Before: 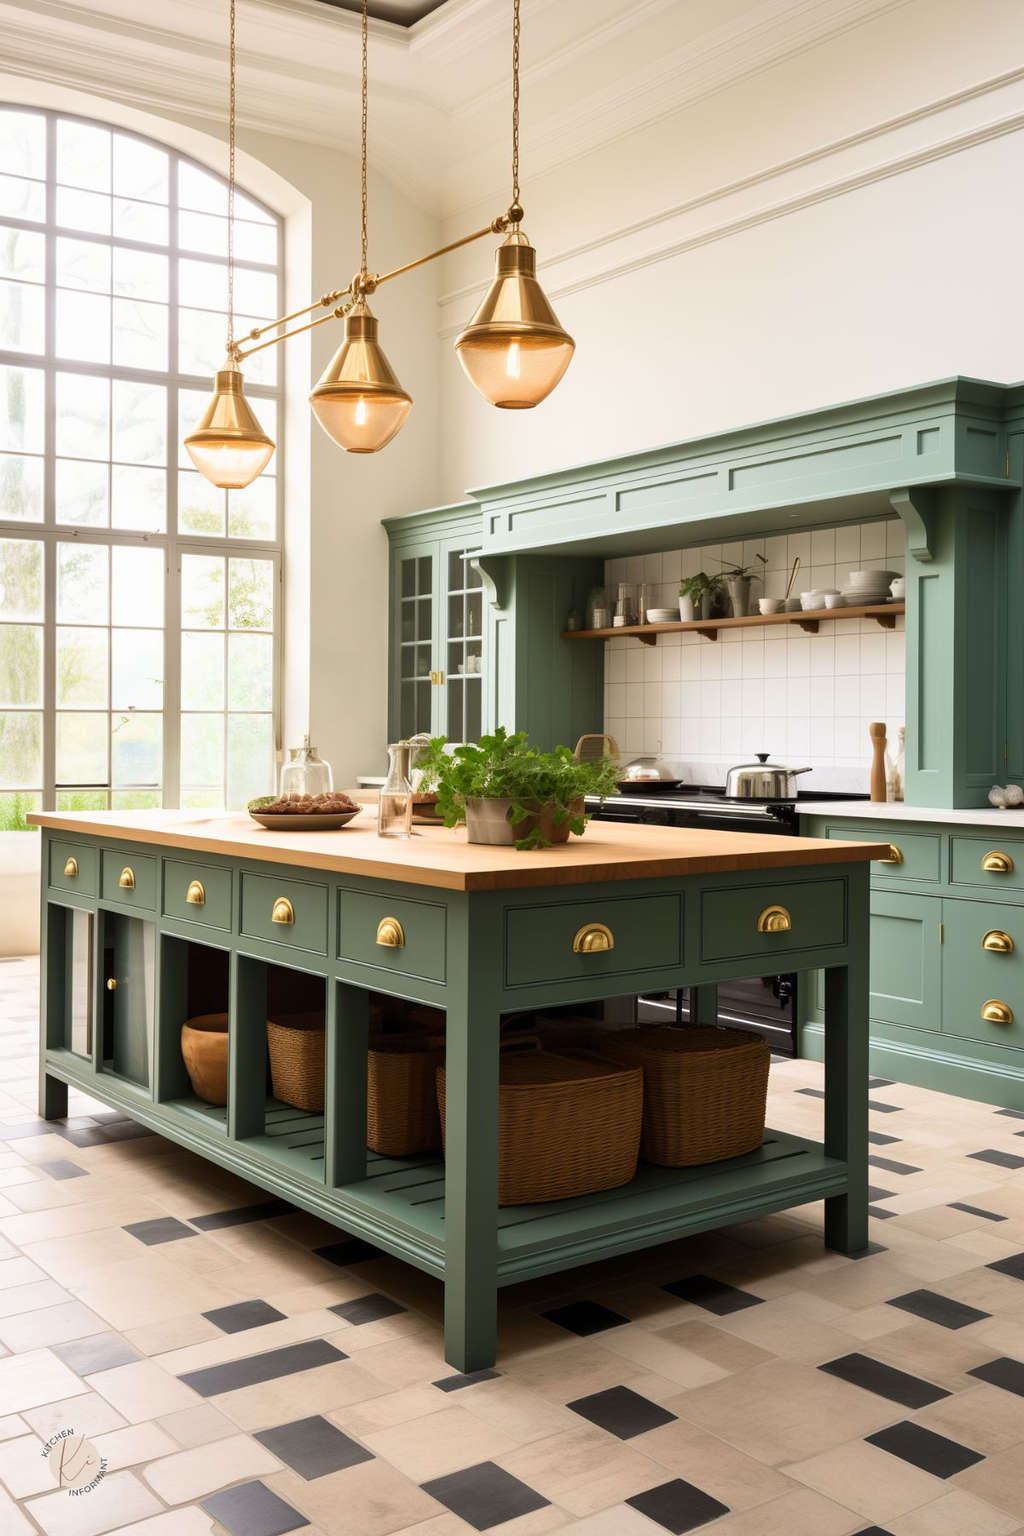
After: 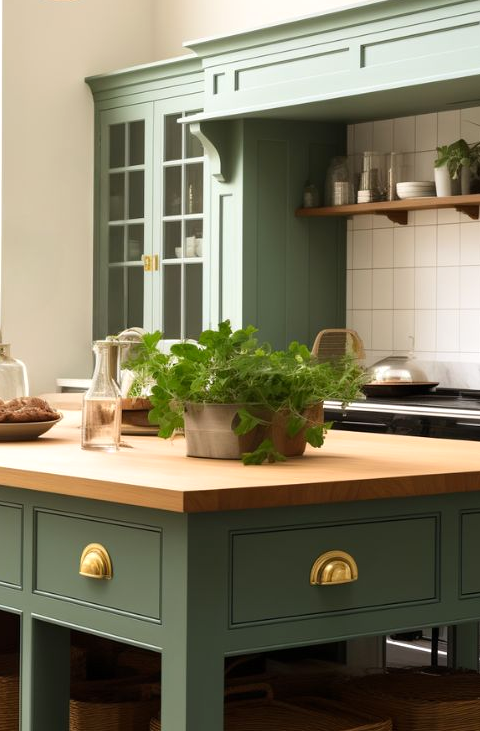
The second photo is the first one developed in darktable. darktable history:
levels: levels [0, 0.48, 0.961]
crop: left 30.213%, top 29.587%, right 29.777%, bottom 29.78%
